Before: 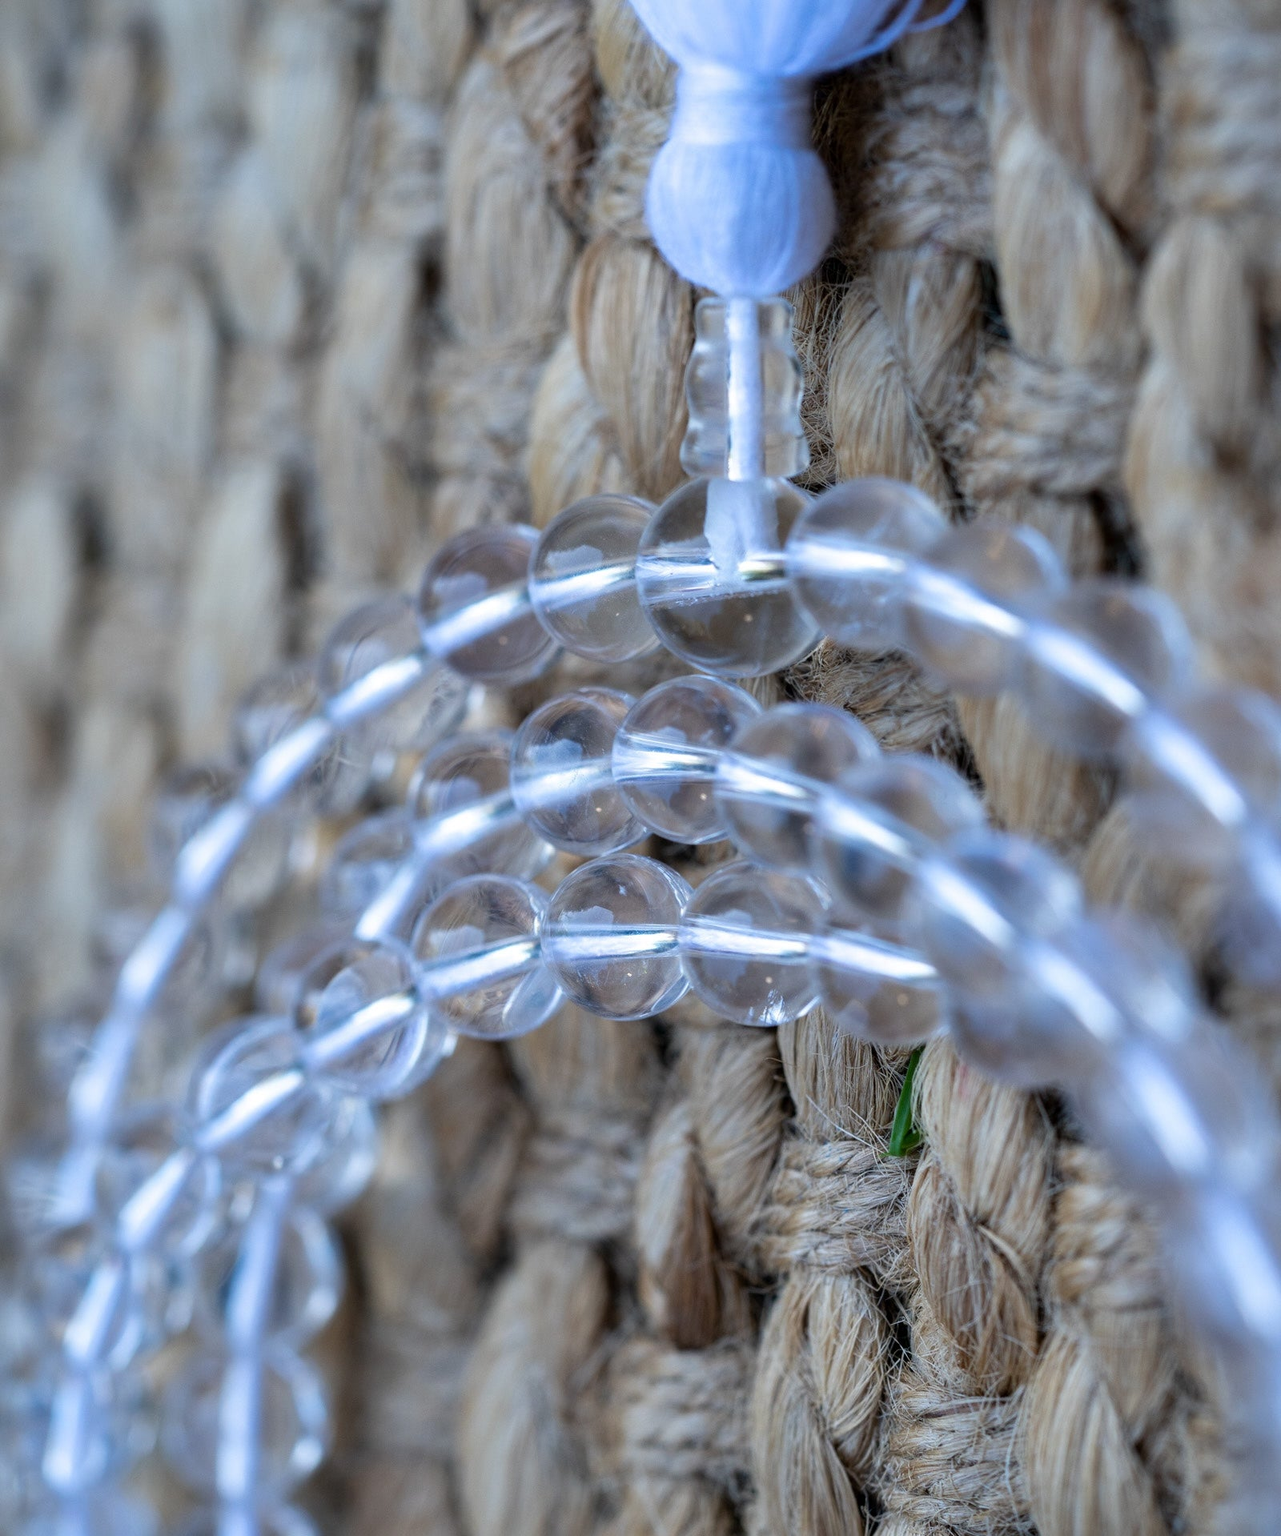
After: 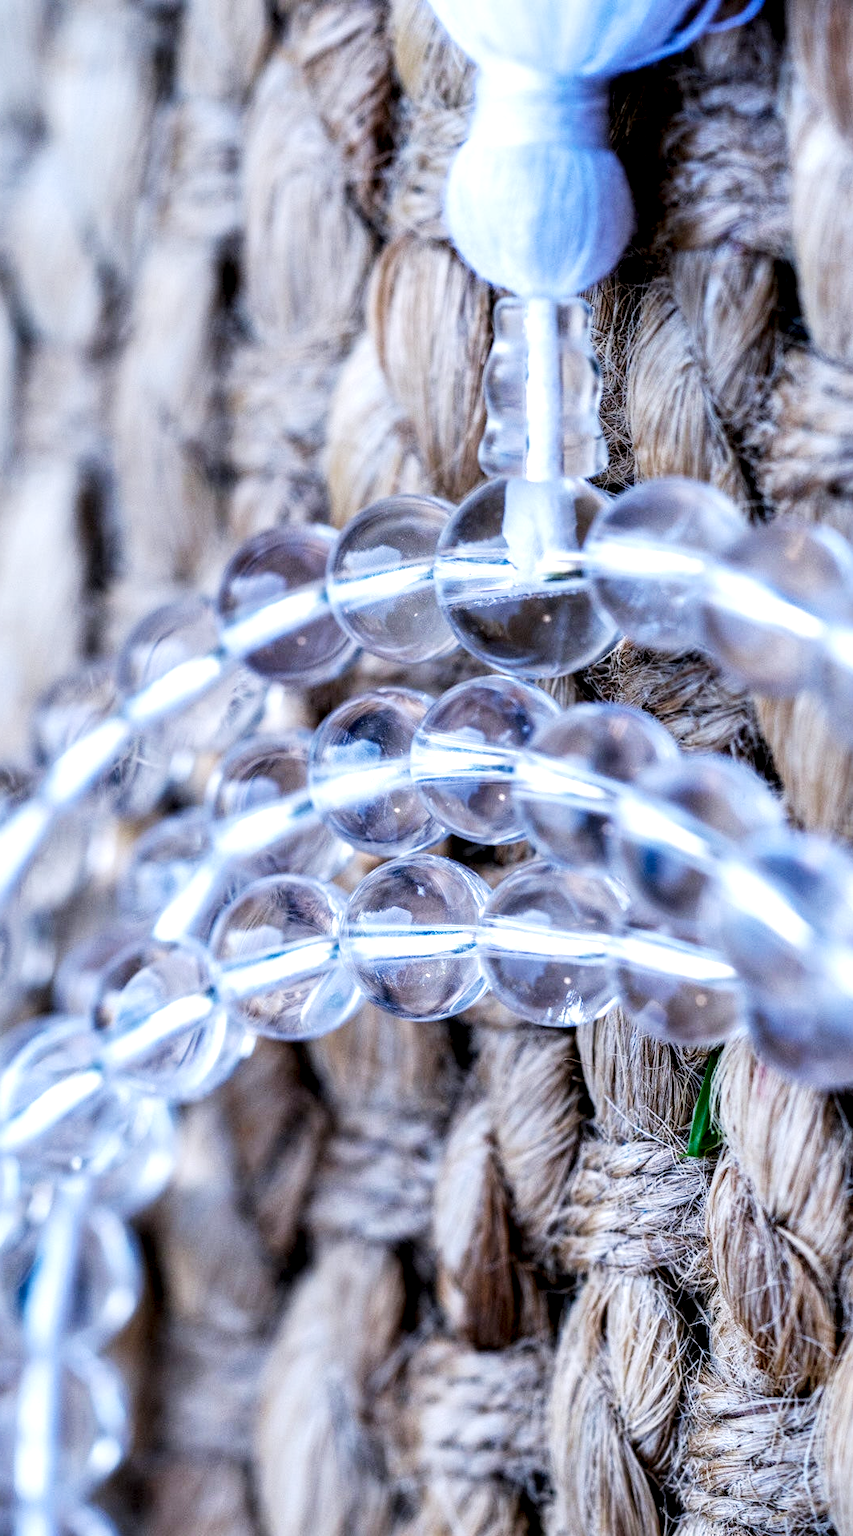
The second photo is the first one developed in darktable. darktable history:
local contrast: detail 154%
crop and rotate: left 15.754%, right 17.579%
white balance: red 1.004, blue 1.096
exposure: exposure -0.582 EV, compensate highlight preservation false
base curve: curves: ch0 [(0, 0) (0.007, 0.004) (0.027, 0.03) (0.046, 0.07) (0.207, 0.54) (0.442, 0.872) (0.673, 0.972) (1, 1)], preserve colors none
